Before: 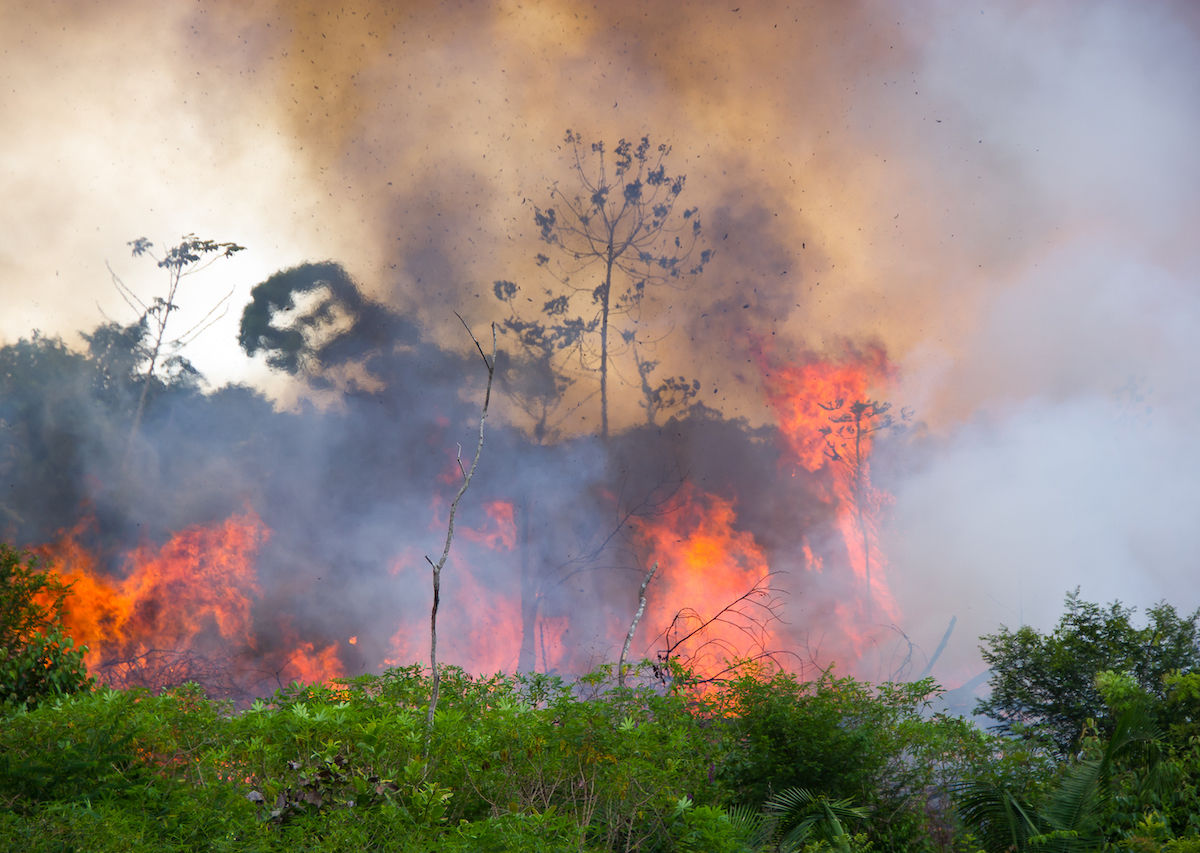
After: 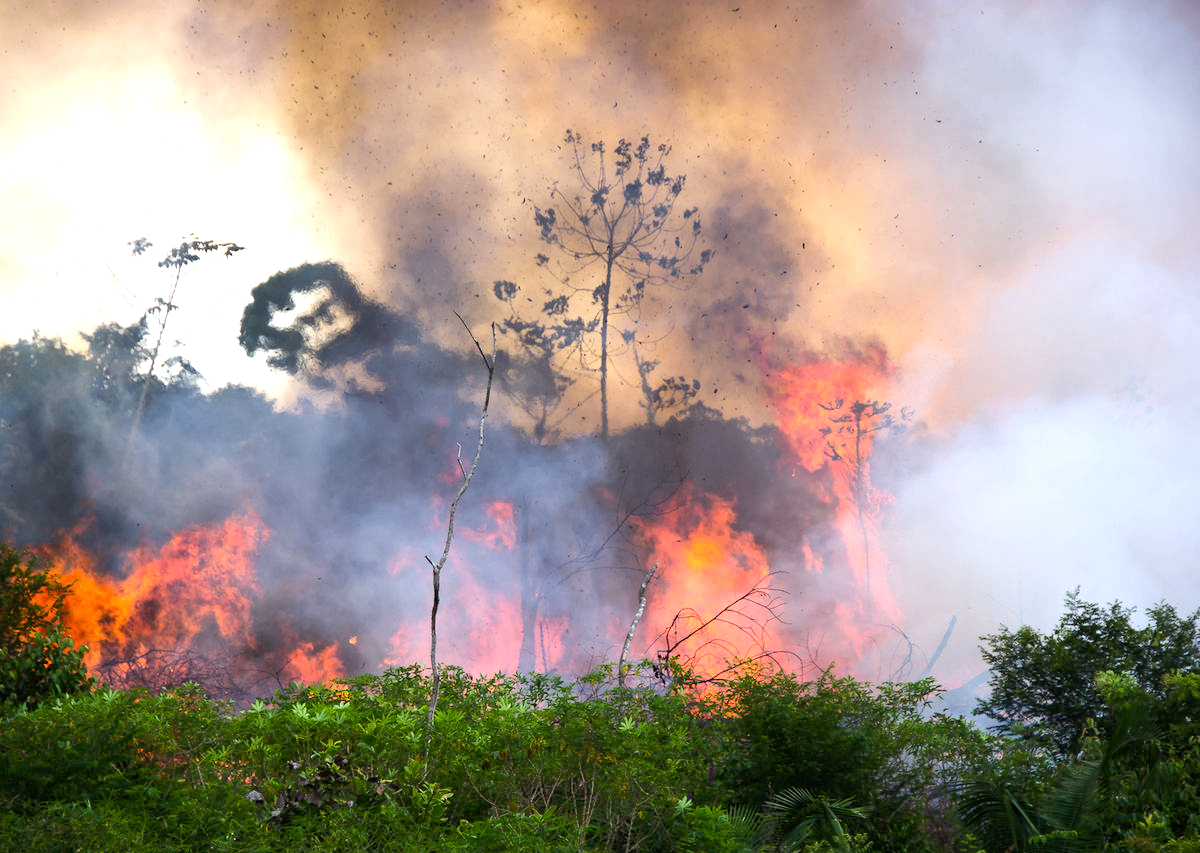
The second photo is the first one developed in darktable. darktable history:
tone equalizer: -8 EV -0.75 EV, -7 EV -0.7 EV, -6 EV -0.6 EV, -5 EV -0.4 EV, -3 EV 0.4 EV, -2 EV 0.6 EV, -1 EV 0.7 EV, +0 EV 0.75 EV, edges refinement/feathering 500, mask exposure compensation -1.57 EV, preserve details no
white balance: emerald 1
